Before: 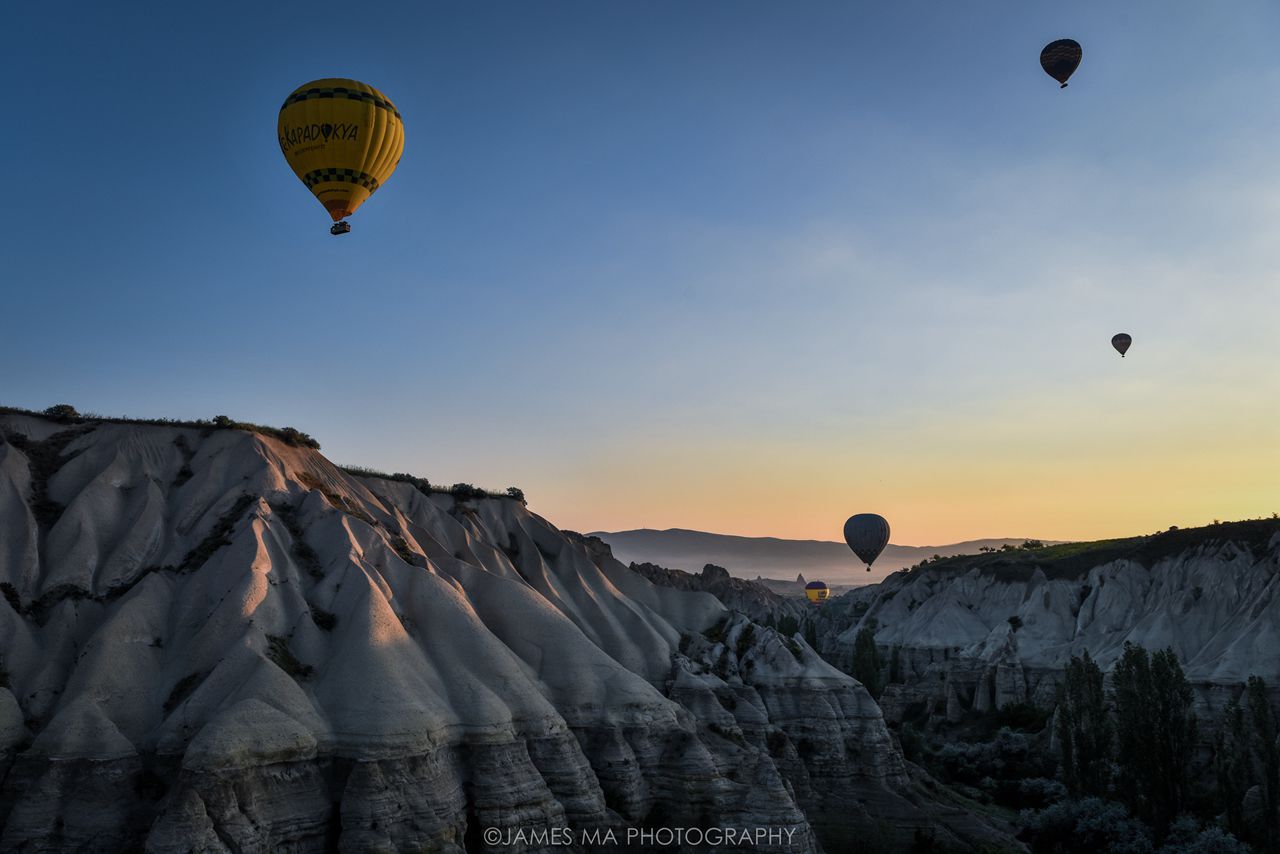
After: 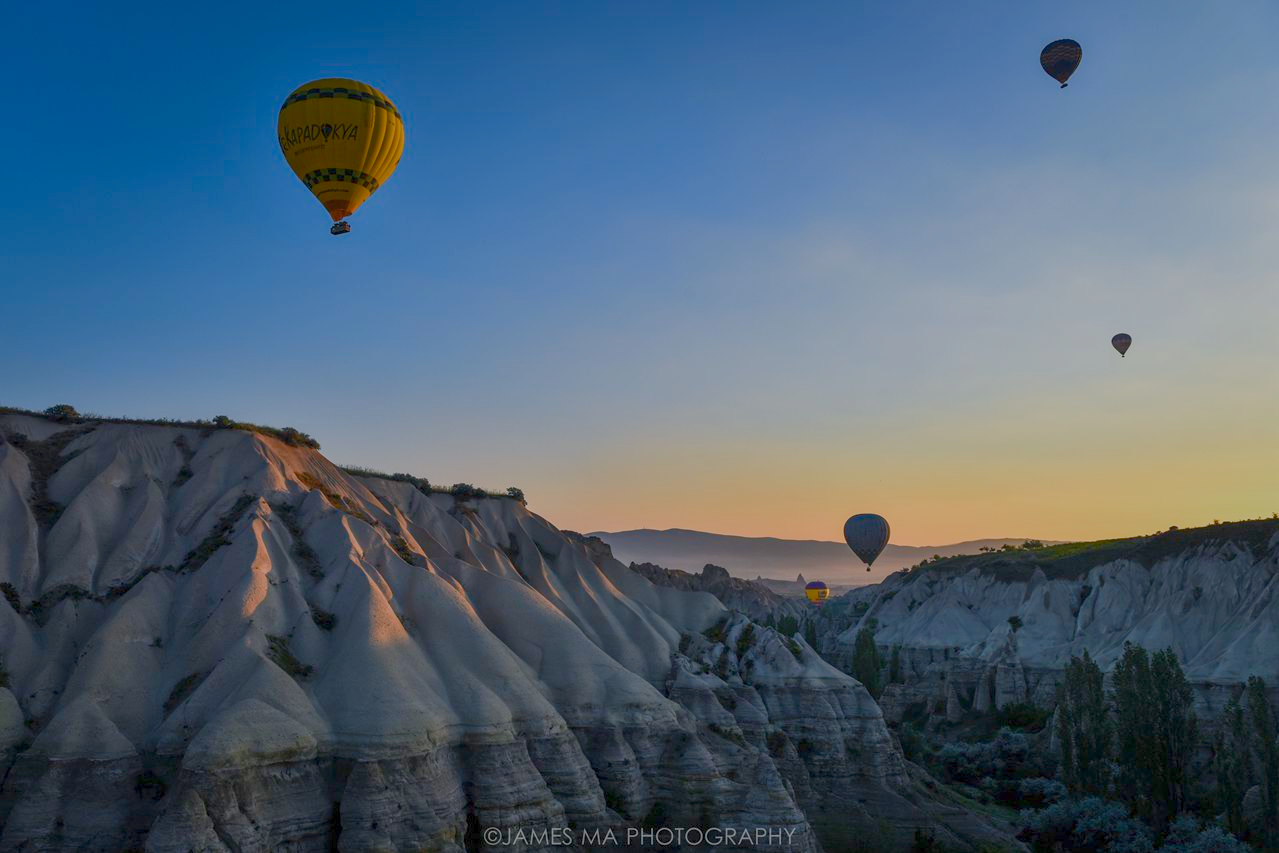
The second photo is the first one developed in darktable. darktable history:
color balance rgb: linear chroma grading › global chroma 9.117%, perceptual saturation grading › global saturation 20%, perceptual saturation grading › highlights -25.347%, perceptual saturation grading › shadows 25.168%, contrast -29.956%
